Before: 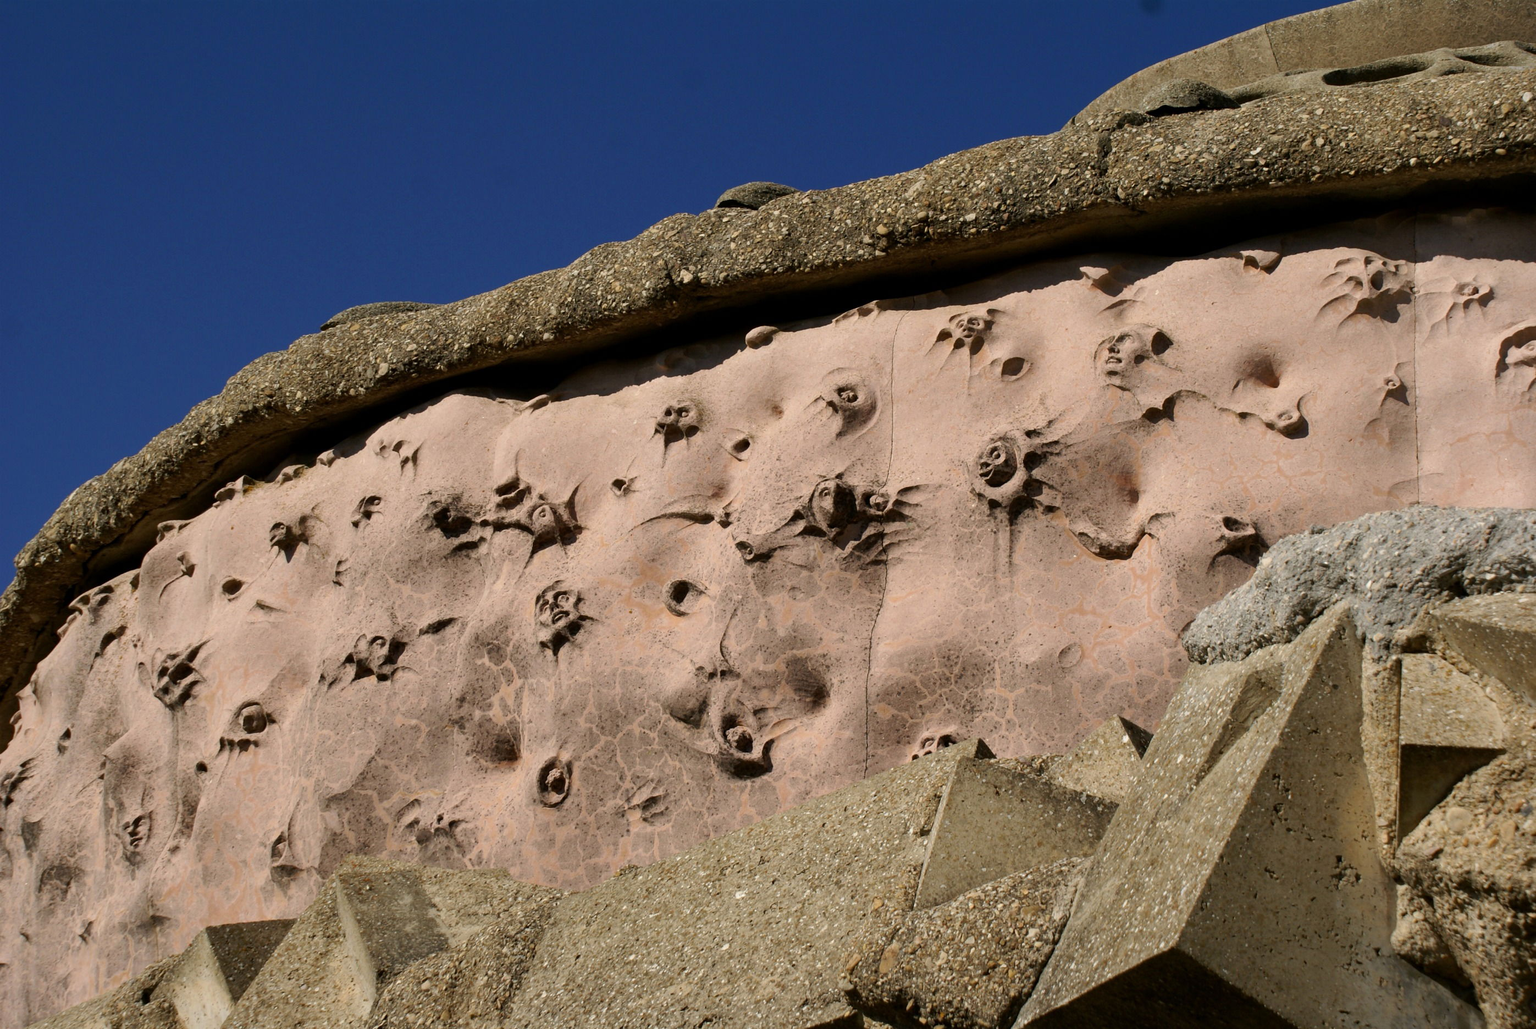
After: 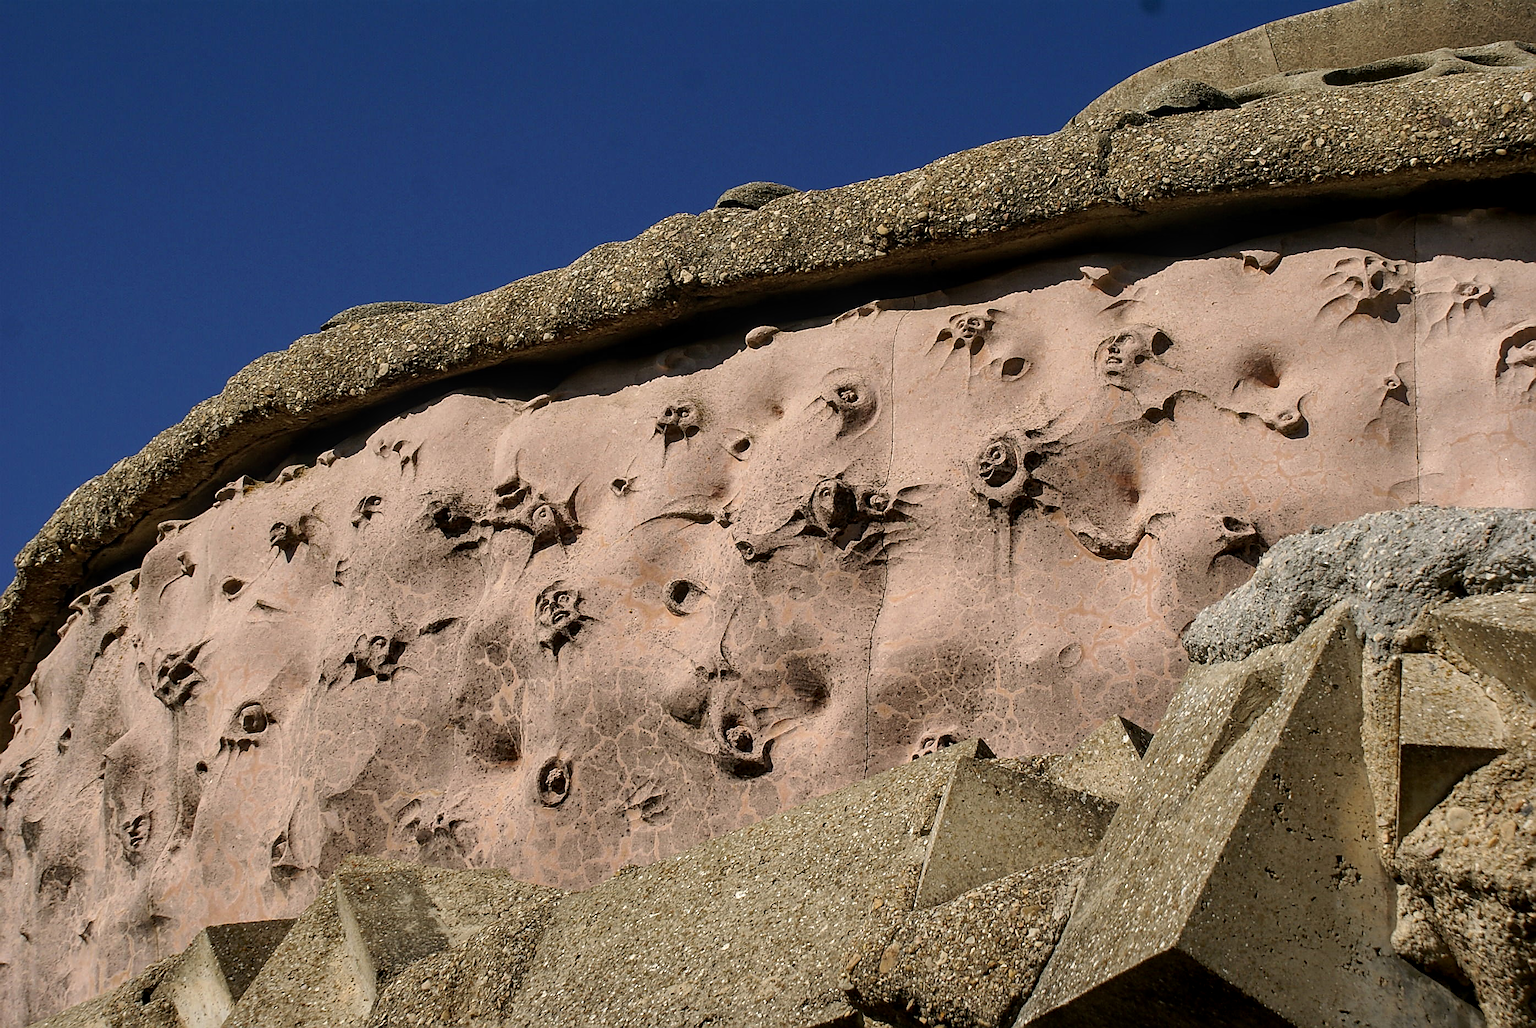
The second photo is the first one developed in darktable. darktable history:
sharpen: radius 1.632, amount 1.3
local contrast: on, module defaults
